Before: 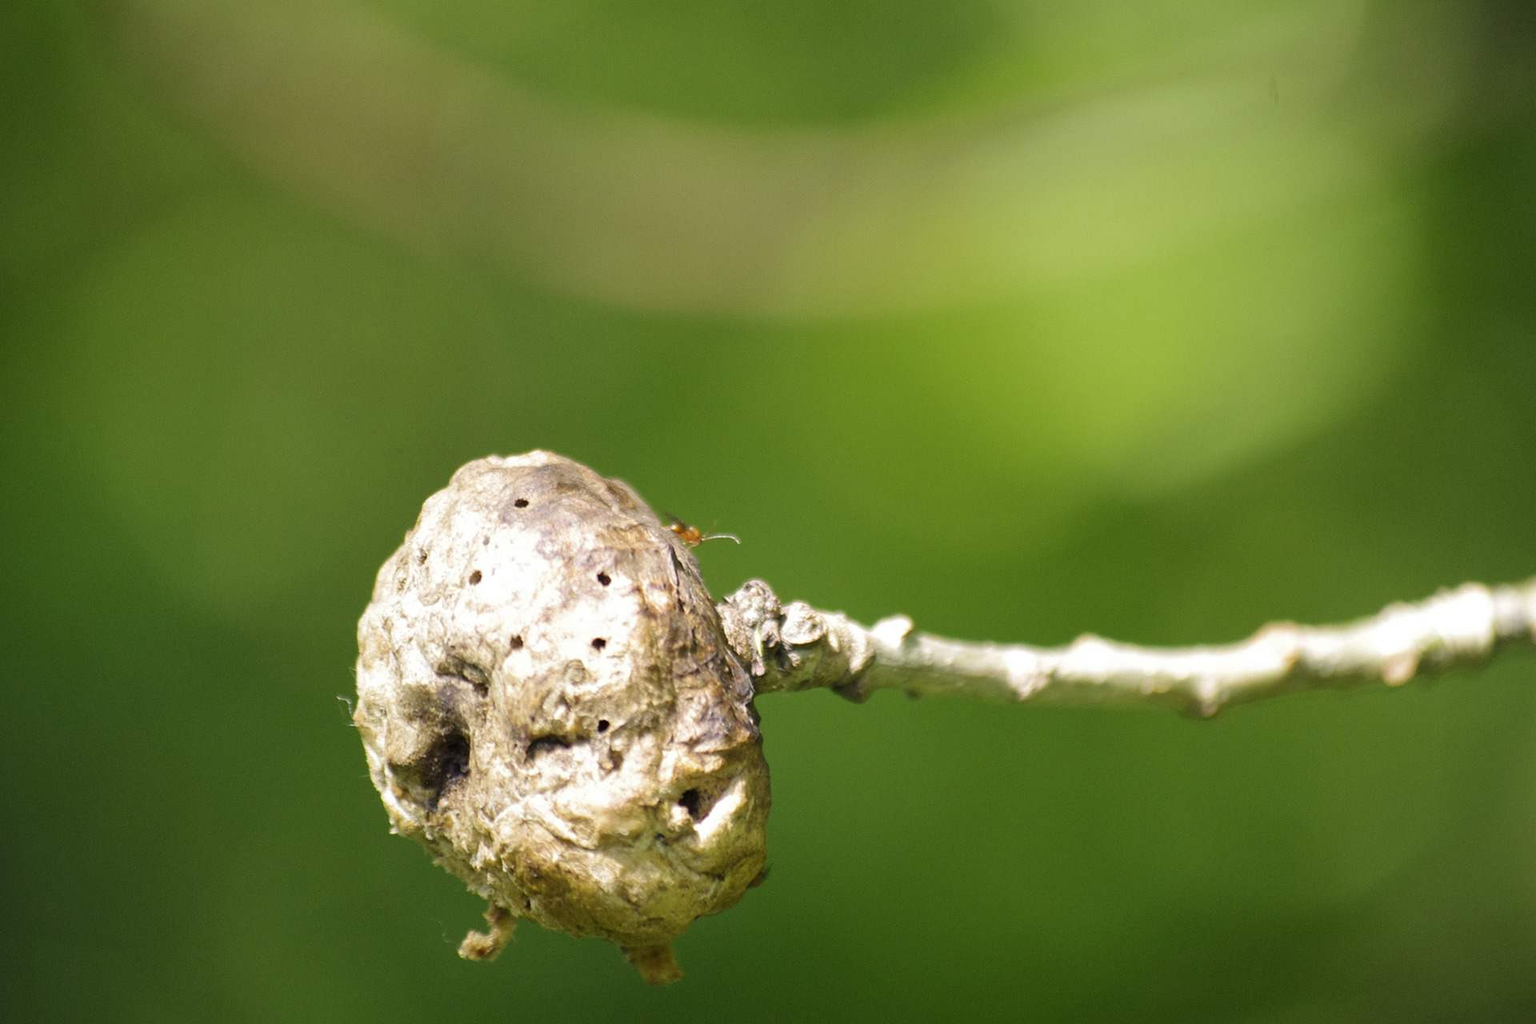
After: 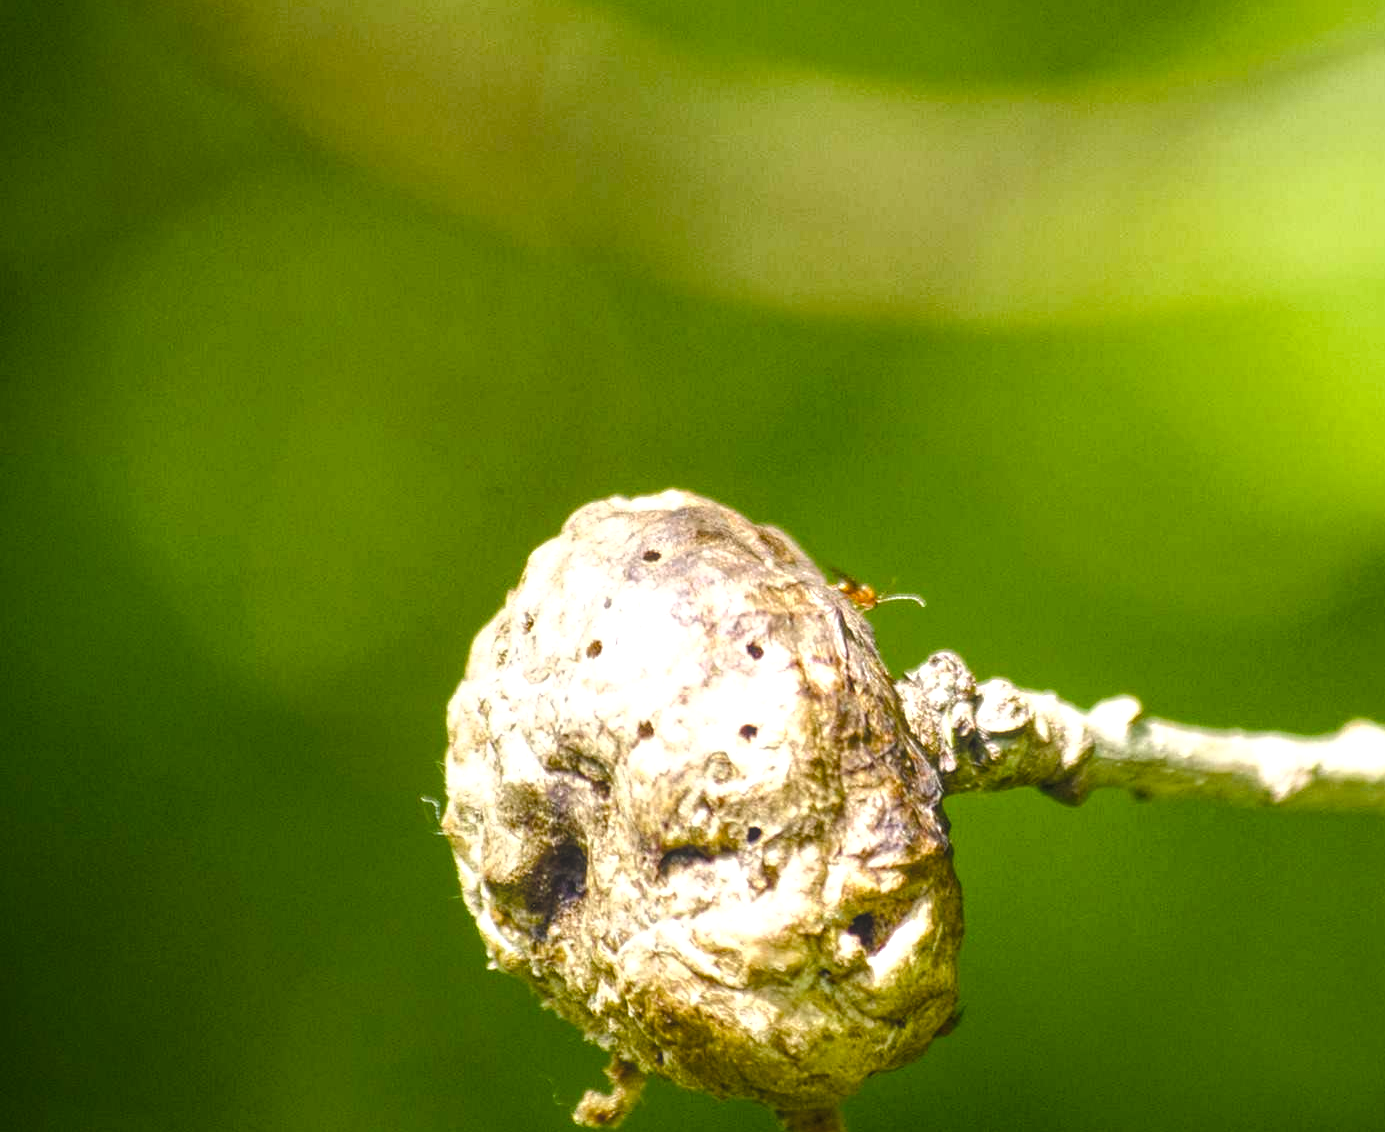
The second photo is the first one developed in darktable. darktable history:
crop: top 5.738%, right 27.855%, bottom 5.763%
local contrast: highlights 66%, shadows 34%, detail 166%, midtone range 0.2
tone equalizer: -8 EV -0.725 EV, -7 EV -0.728 EV, -6 EV -0.597 EV, -5 EV -0.375 EV, -3 EV 0.381 EV, -2 EV 0.6 EV, -1 EV 0.693 EV, +0 EV 0.719 EV, edges refinement/feathering 500, mask exposure compensation -1.57 EV, preserve details no
color balance rgb: perceptual saturation grading › global saturation 20%, perceptual saturation grading › highlights -14.103%, perceptual saturation grading › shadows 49.924%, global vibrance 20%
